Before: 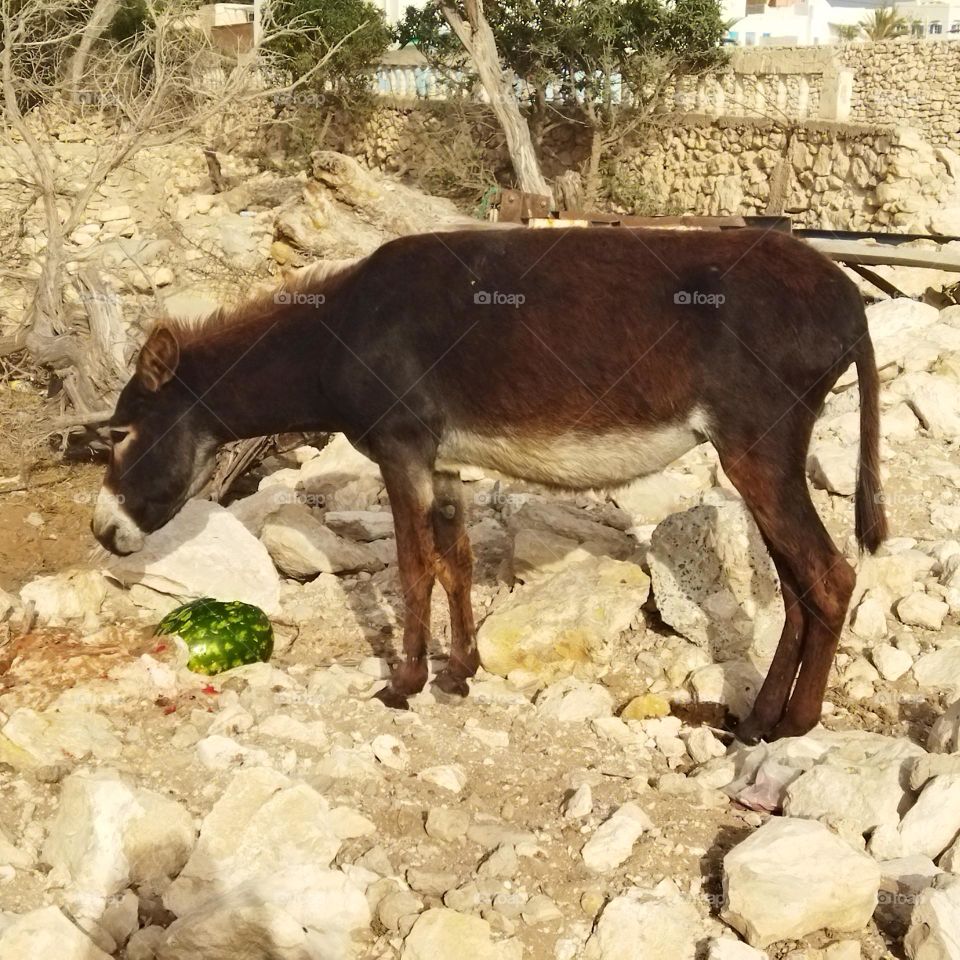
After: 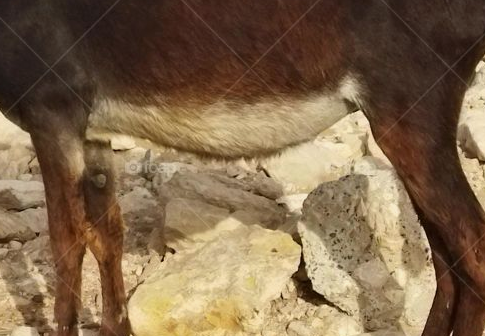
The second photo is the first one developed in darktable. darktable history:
exposure: exposure -0.113 EV, compensate exposure bias true, compensate highlight preservation false
crop: left 36.387%, top 34.573%, right 13.072%, bottom 30.423%
